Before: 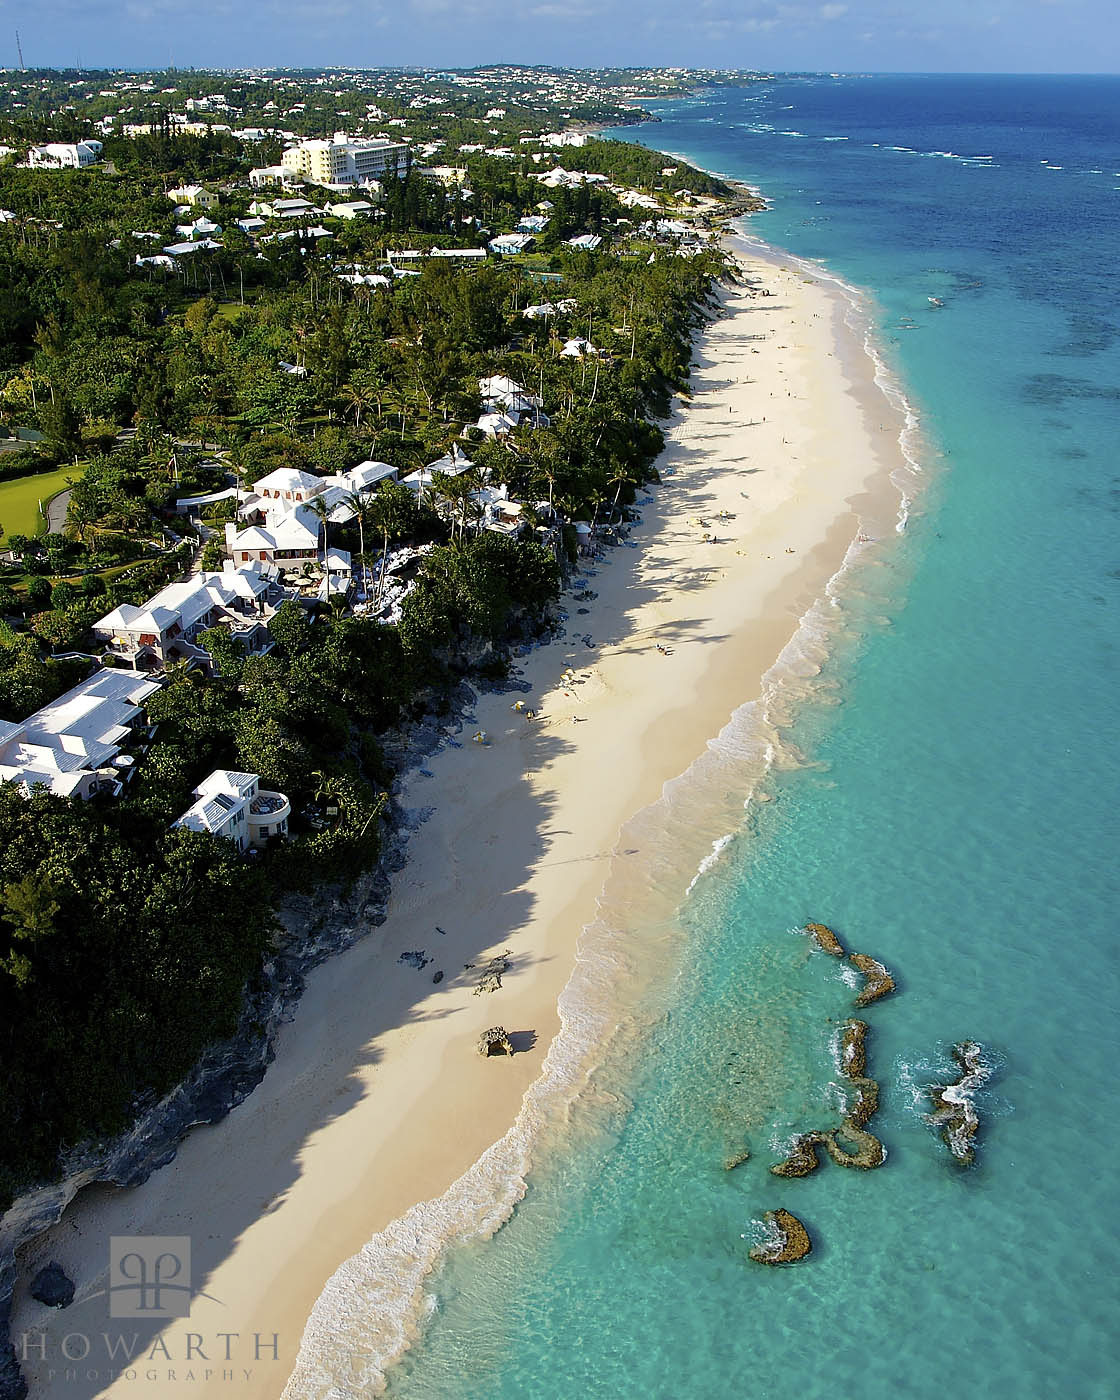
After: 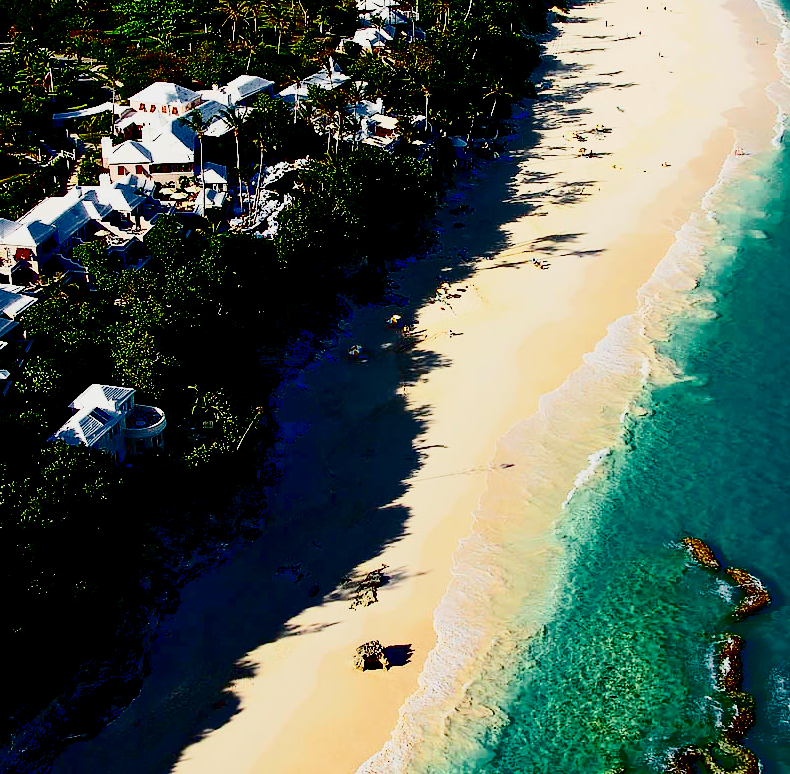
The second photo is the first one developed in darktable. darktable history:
crop: left 11.123%, top 27.61%, right 18.3%, bottom 17.034%
sigmoid: skew -0.2, preserve hue 0%, red attenuation 0.1, red rotation 0.035, green attenuation 0.1, green rotation -0.017, blue attenuation 0.15, blue rotation -0.052, base primaries Rec2020
exposure: black level correction 0.009, exposure 0.014 EV, compensate highlight preservation false
color zones: curves: ch0 [(0, 0.497) (0.143, 0.5) (0.286, 0.5) (0.429, 0.483) (0.571, 0.116) (0.714, -0.006) (0.857, 0.28) (1, 0.497)]
rgb levels: preserve colors sum RGB, levels [[0.038, 0.433, 0.934], [0, 0.5, 1], [0, 0.5, 1]]
contrast brightness saturation: contrast 0.77, brightness -1, saturation 1
